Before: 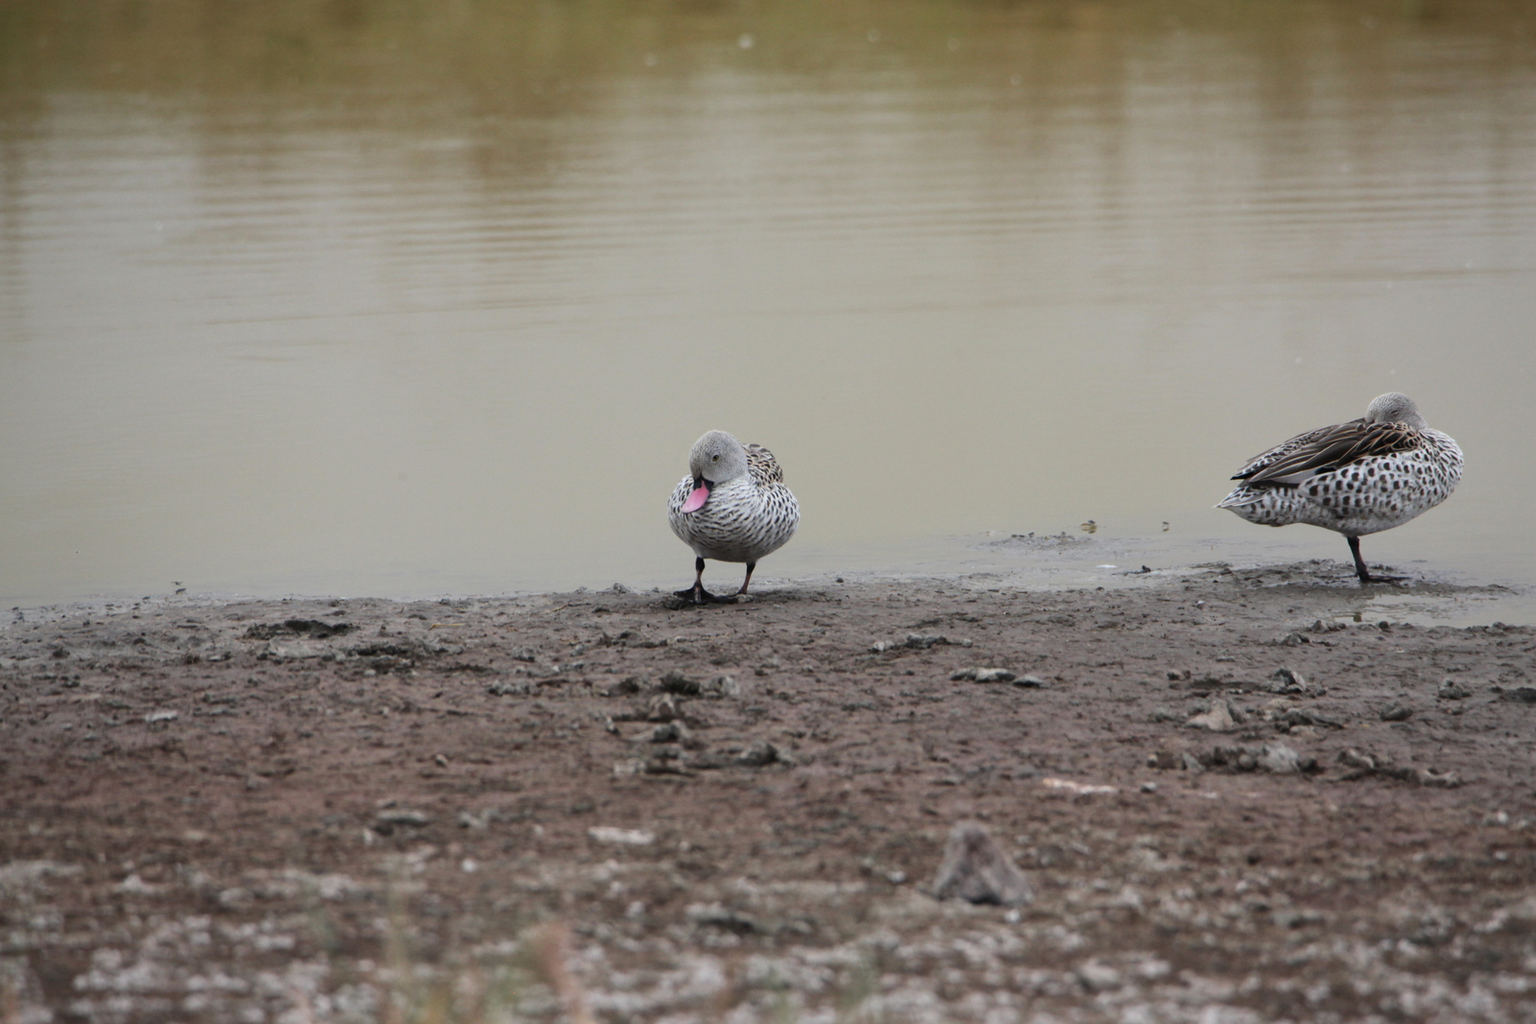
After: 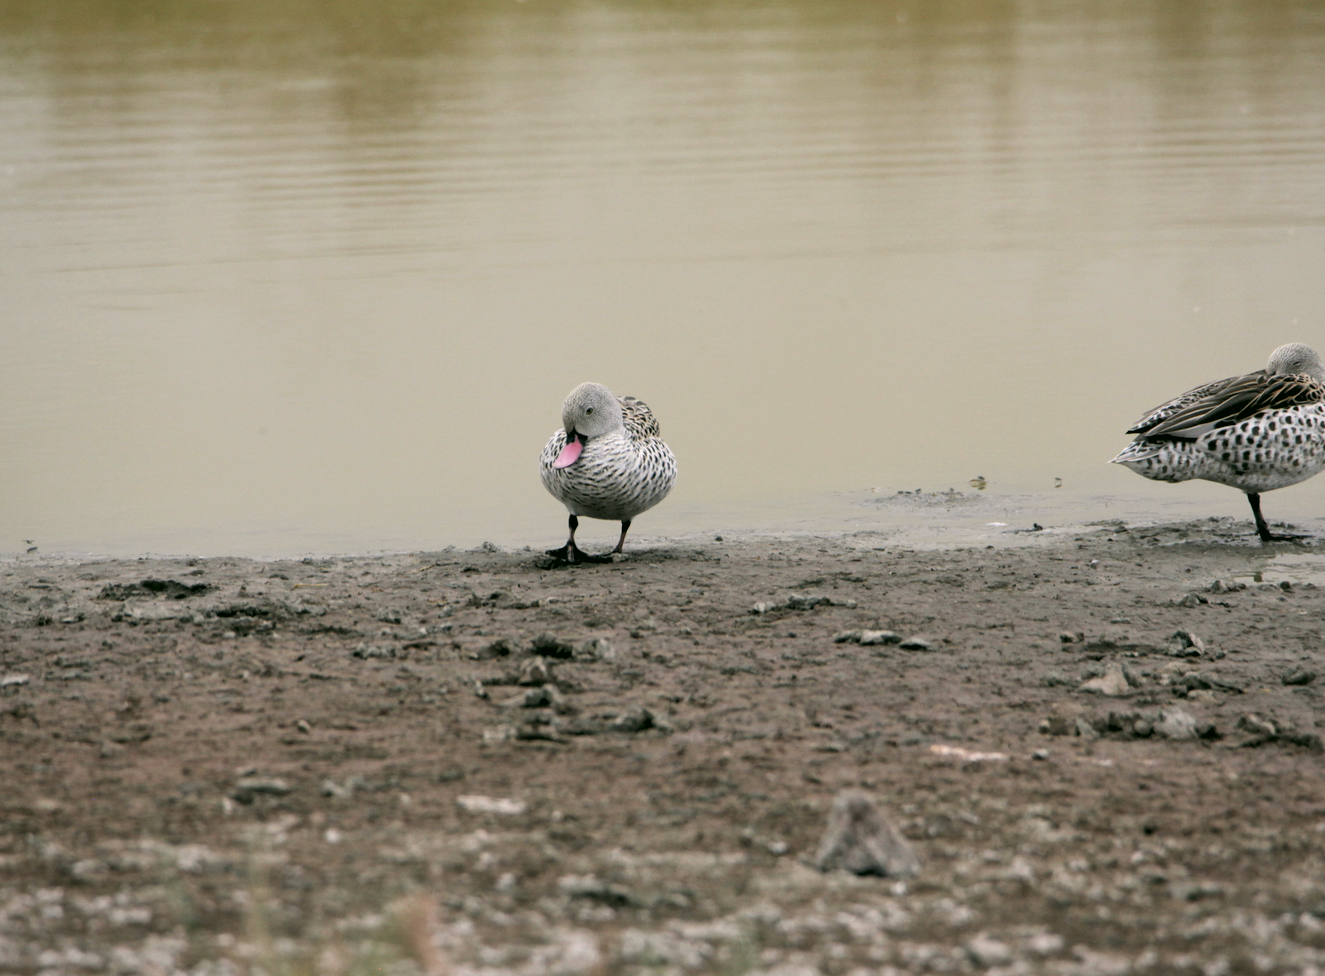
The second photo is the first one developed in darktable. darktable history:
color correction: highlights a* 4.02, highlights b* 4.98, shadows a* -7.55, shadows b* 4.98
contrast brightness saturation: saturation -0.05
crop: left 9.807%, top 6.259%, right 7.334%, bottom 2.177%
rgb levels: levels [[0.01, 0.419, 0.839], [0, 0.5, 1], [0, 0.5, 1]]
